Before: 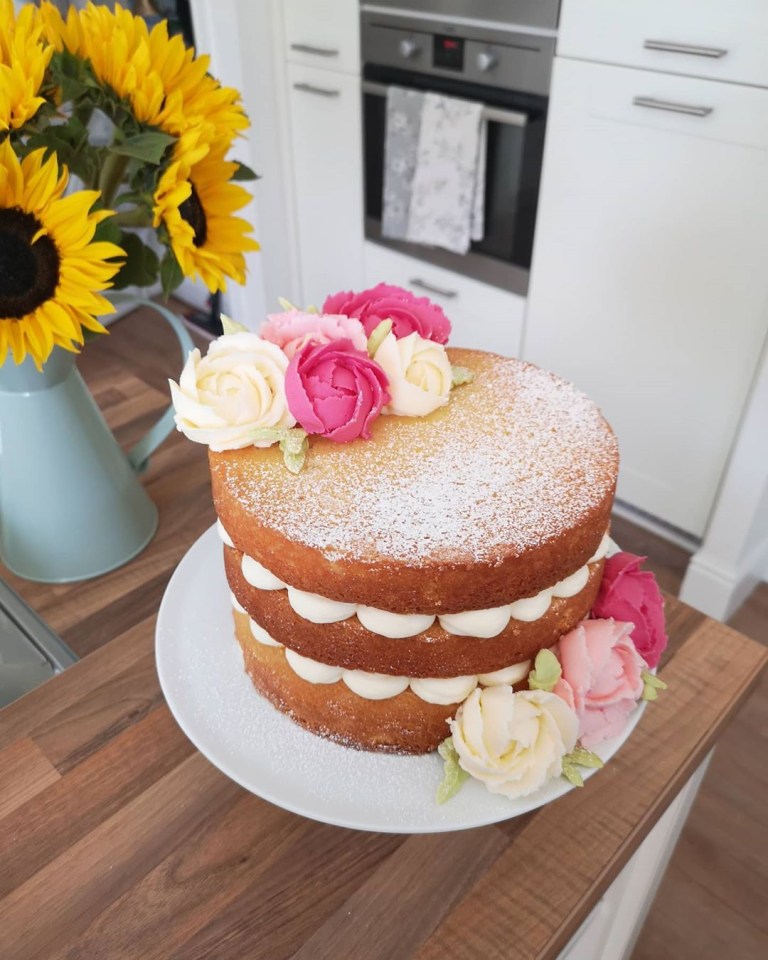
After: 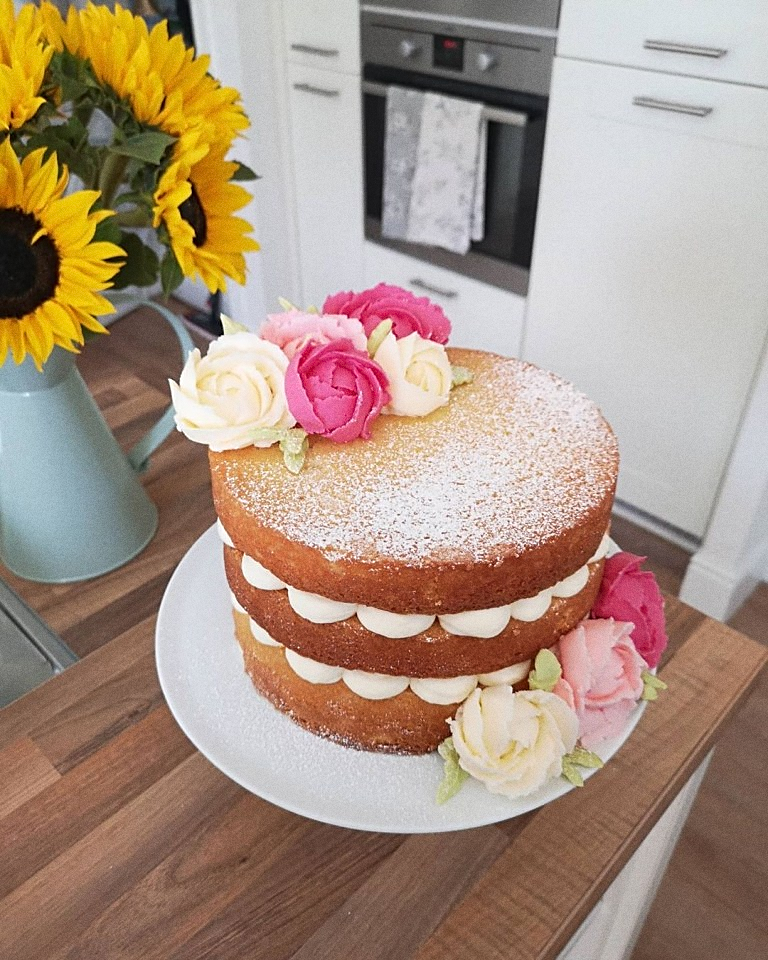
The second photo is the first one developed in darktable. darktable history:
sharpen: on, module defaults
grain: coarseness 0.09 ISO
